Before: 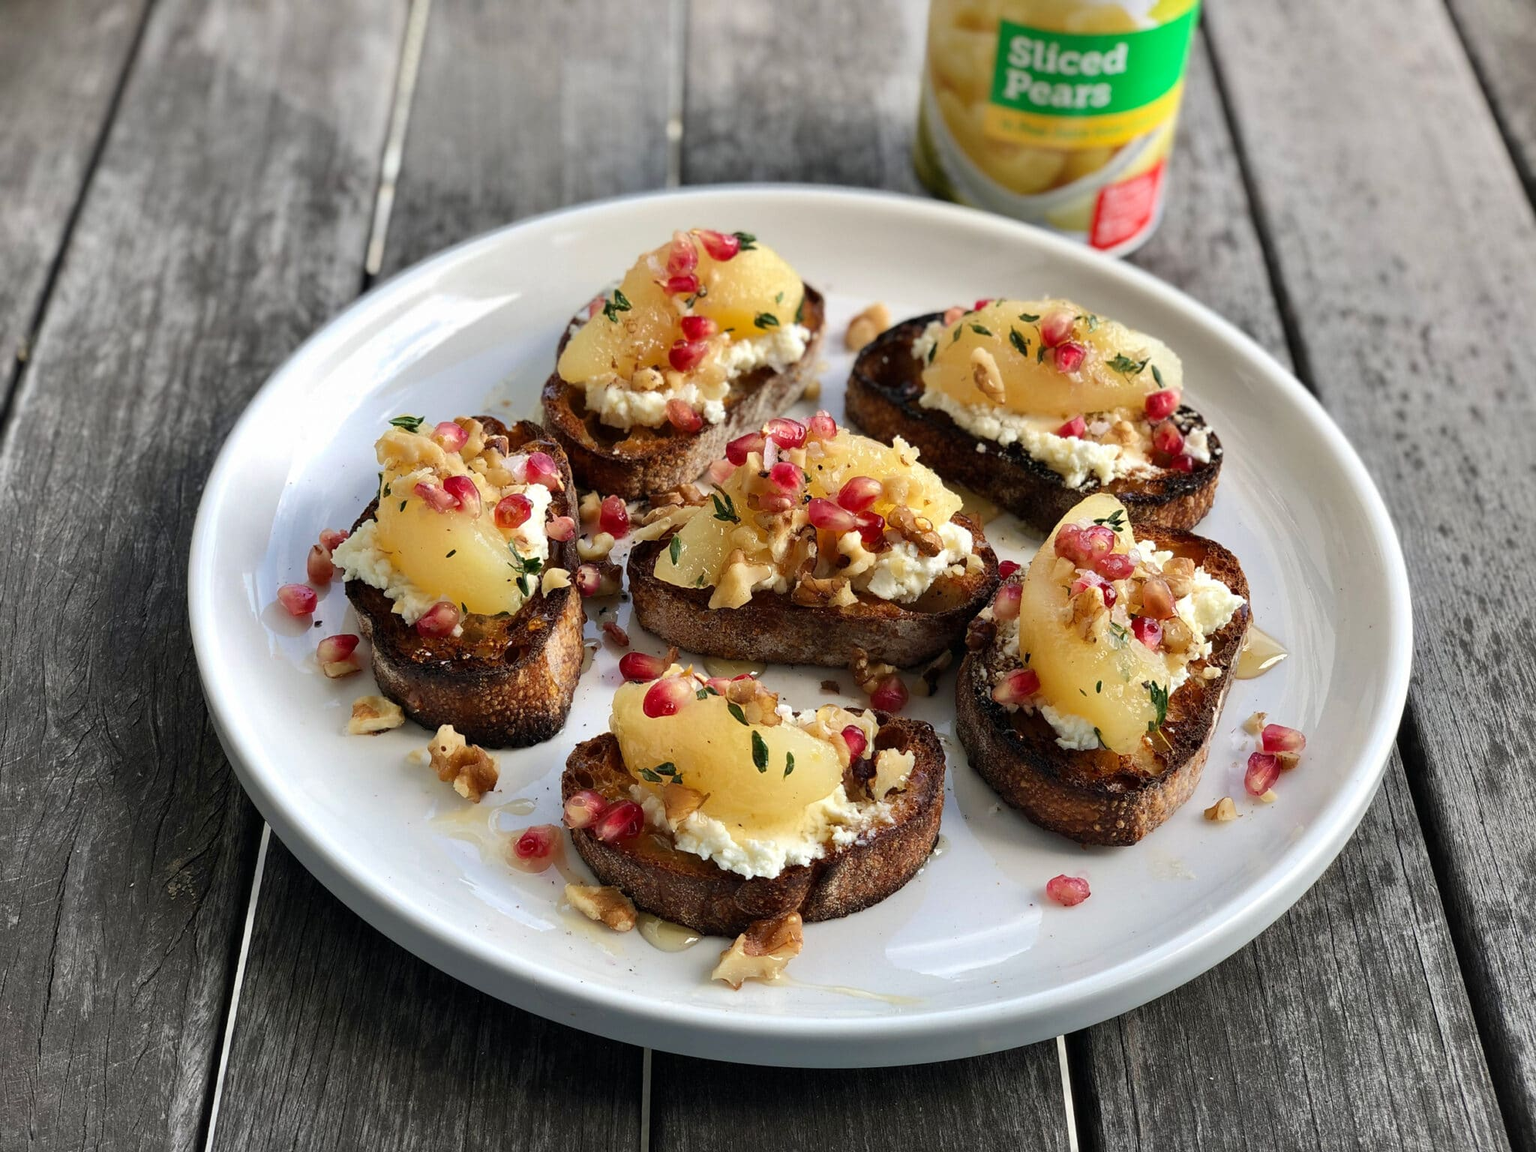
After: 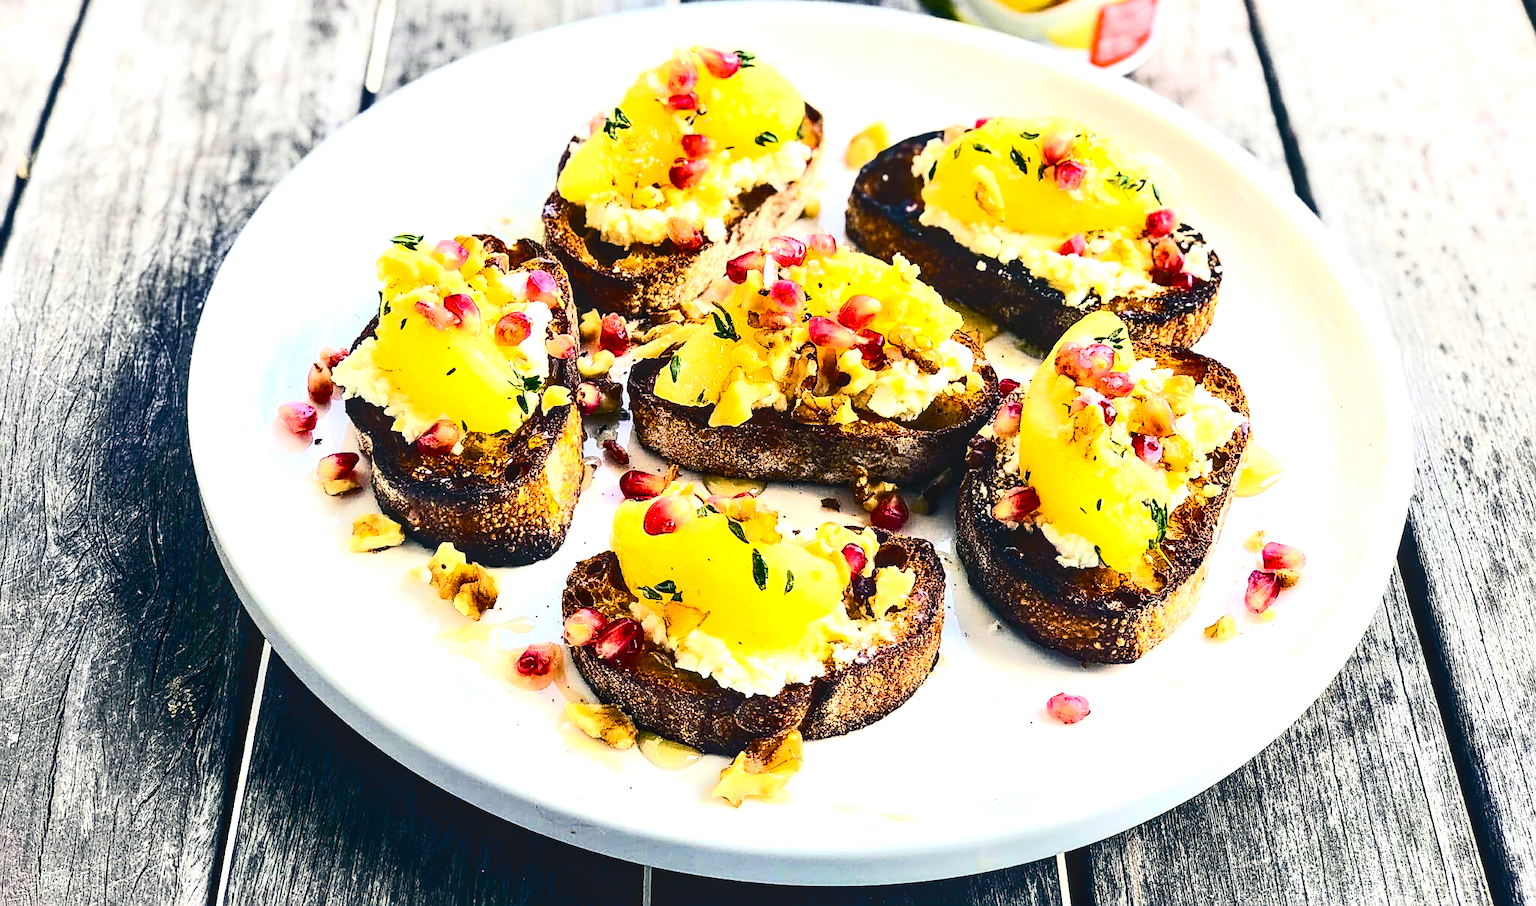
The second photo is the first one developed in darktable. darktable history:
color balance rgb: shadows lift › luminance -40.781%, shadows lift › chroma 13.865%, shadows lift › hue 256.97°, linear chroma grading › global chroma 9.994%, perceptual saturation grading › global saturation 36.699%, perceptual saturation grading › shadows 34.985%, global vibrance 5.568%, contrast 3.018%
local contrast: on, module defaults
exposure: black level correction 0, exposure 1.291 EV, compensate highlight preservation false
crop and rotate: top 15.849%, bottom 5.396%
tone equalizer: -8 EV -0.403 EV, -7 EV -0.41 EV, -6 EV -0.323 EV, -5 EV -0.231 EV, -3 EV 0.22 EV, -2 EV 0.357 EV, -1 EV 0.381 EV, +0 EV 0.413 EV
sharpen: on, module defaults
contrast brightness saturation: contrast 0.485, saturation -0.1
